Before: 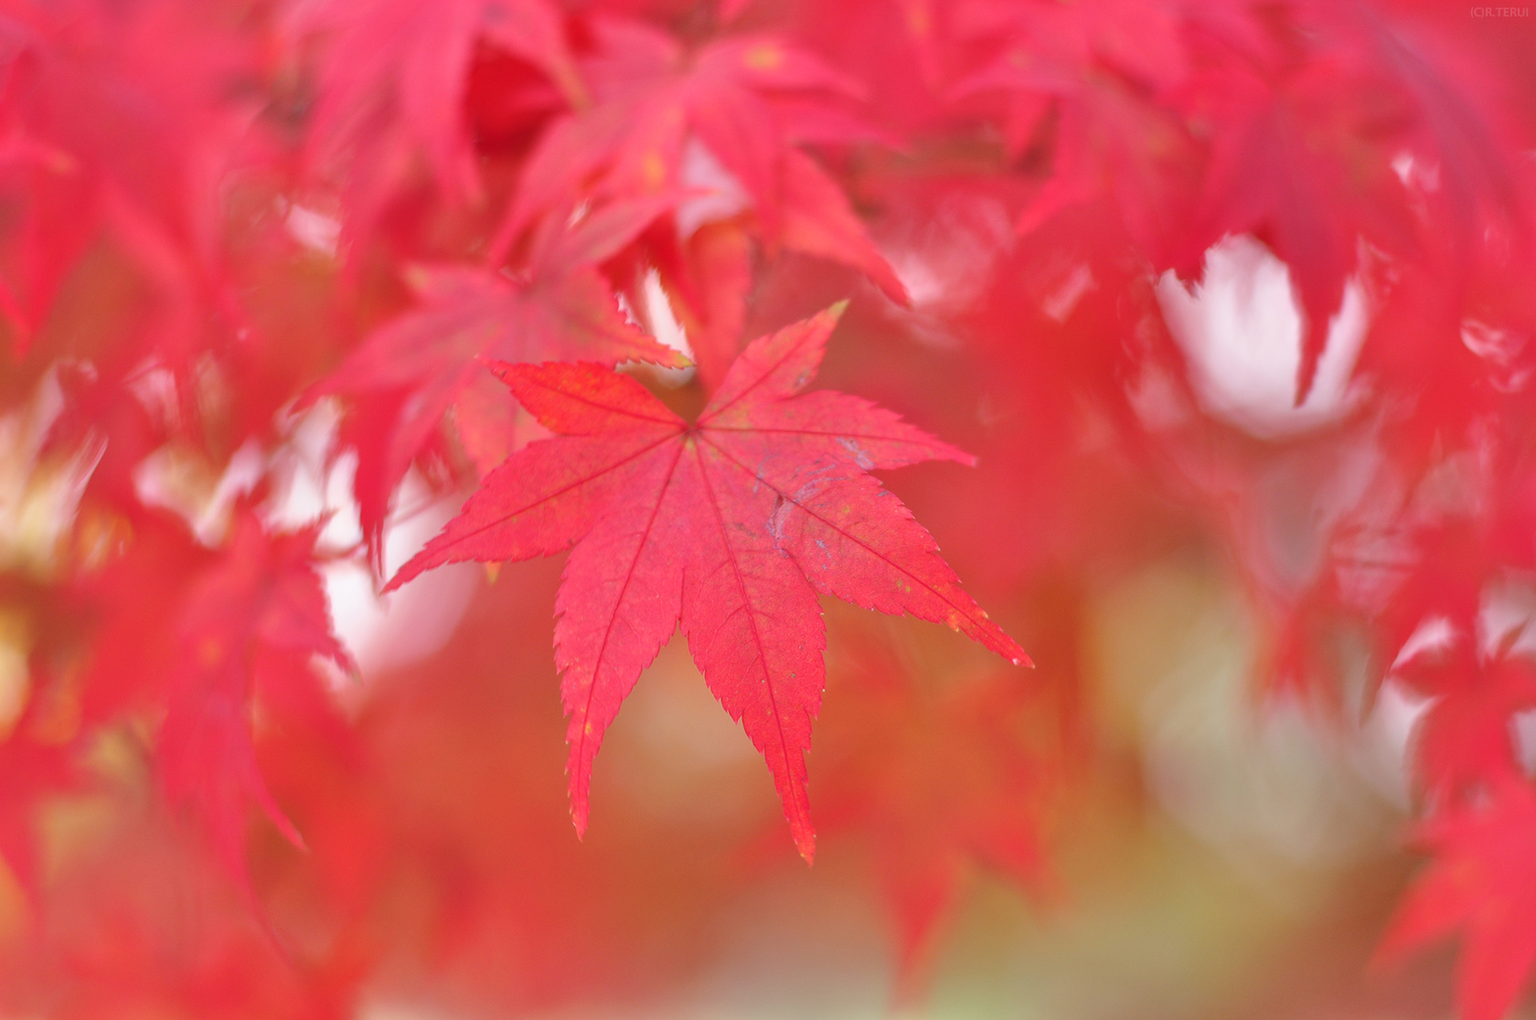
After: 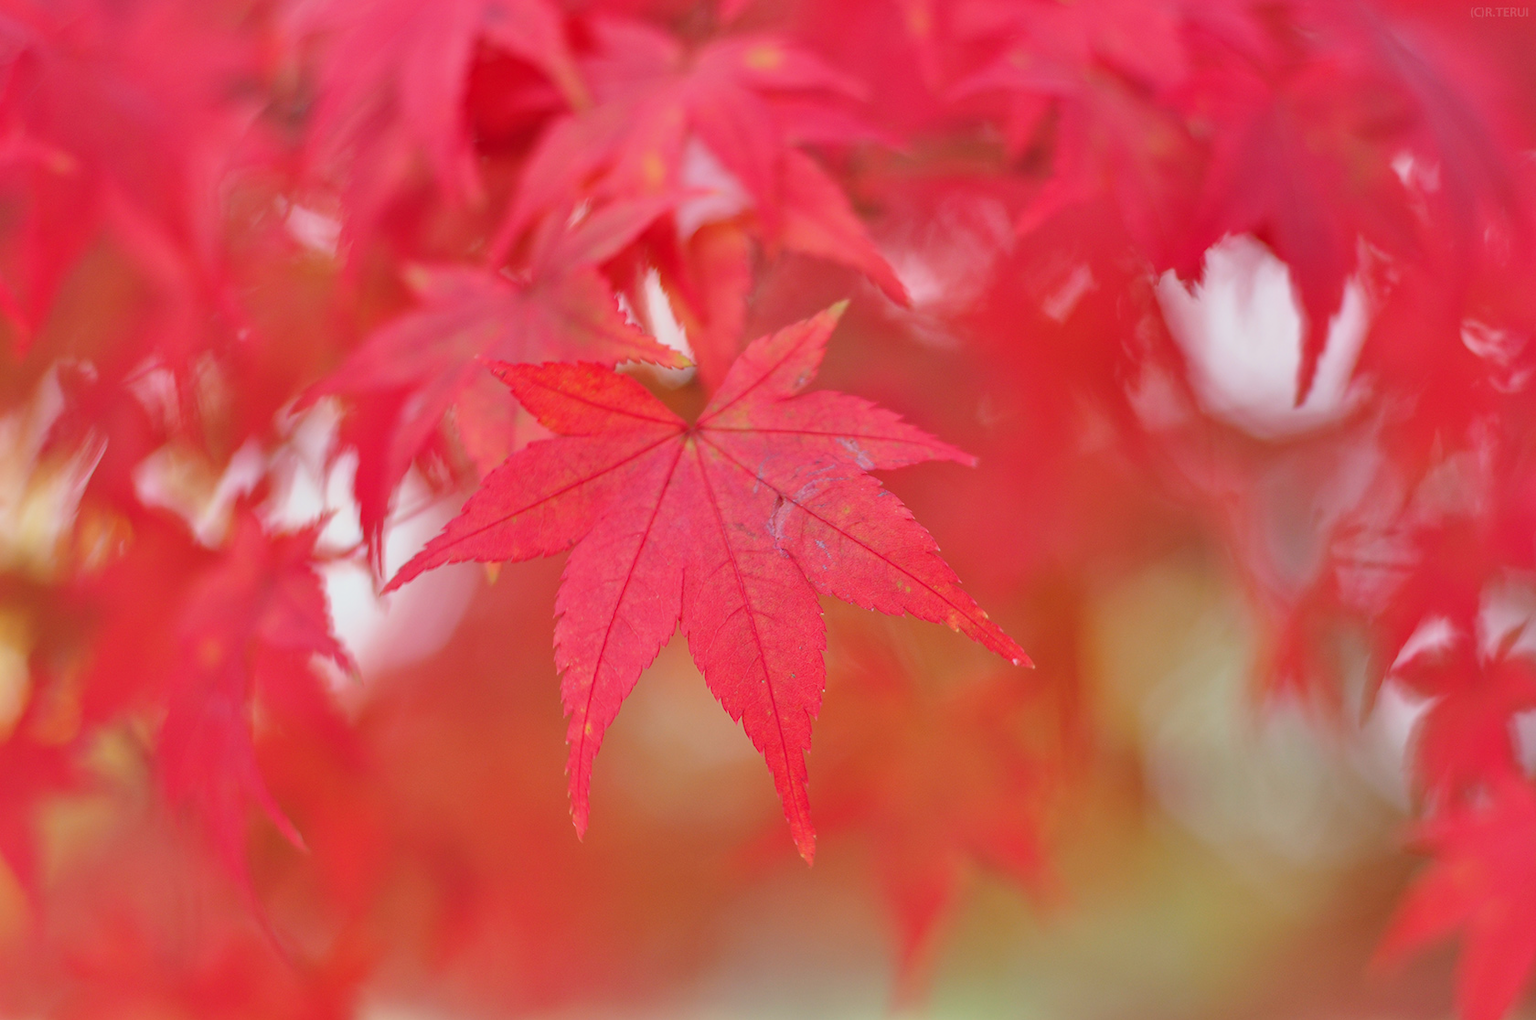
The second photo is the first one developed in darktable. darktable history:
haze removal: strength 0.129, distance 0.252, compatibility mode true, adaptive false
filmic rgb: black relative exposure -5.85 EV, white relative exposure 3.4 EV, hardness 3.68
